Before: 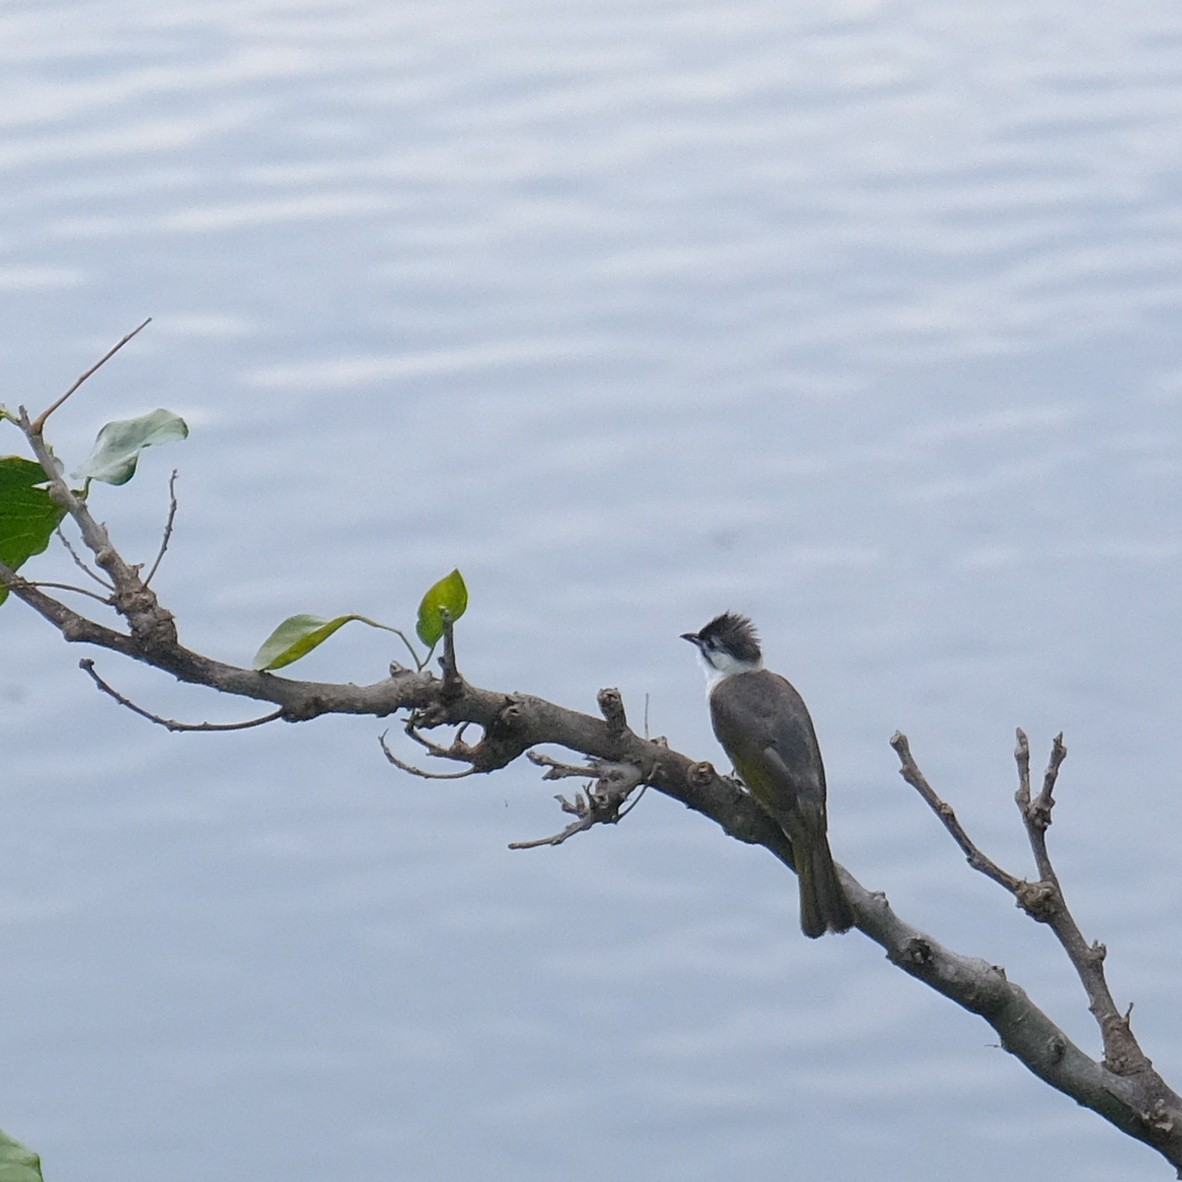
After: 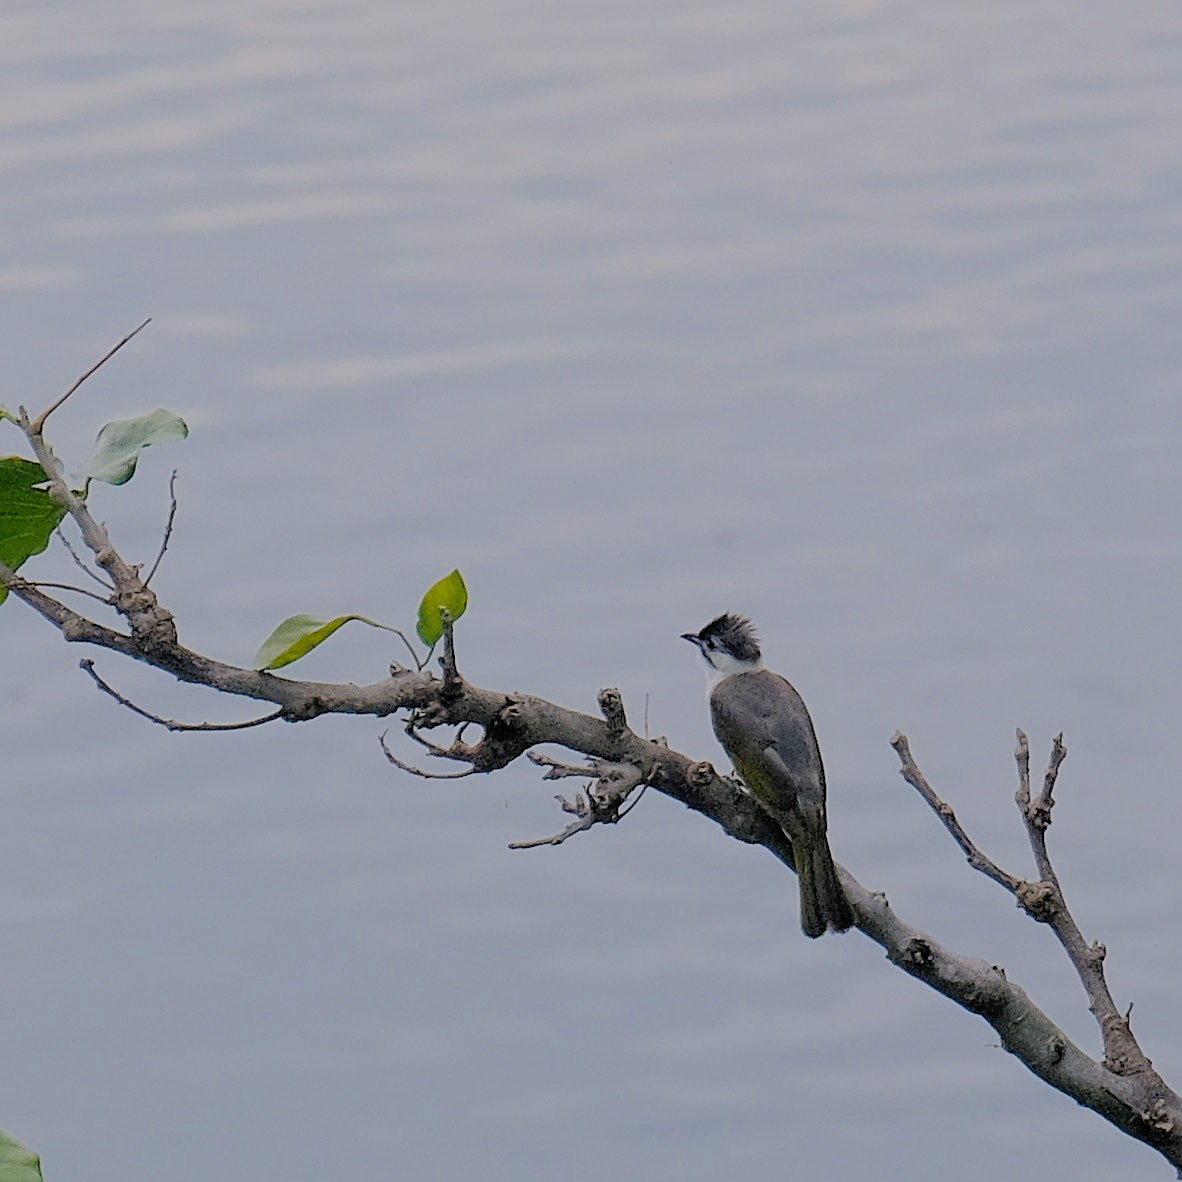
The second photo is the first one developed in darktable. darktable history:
filmic rgb: black relative exposure -4.49 EV, white relative exposure 6.57 EV, hardness 1.82, contrast 0.516
tone equalizer: -8 EV -0.402 EV, -7 EV -0.429 EV, -6 EV -0.333 EV, -5 EV -0.211 EV, -3 EV 0.192 EV, -2 EV 0.345 EV, -1 EV 0.364 EV, +0 EV 0.429 EV, edges refinement/feathering 500, mask exposure compensation -1.57 EV, preserve details no
sharpen: on, module defaults
color balance rgb: highlights gain › chroma 1.423%, highlights gain › hue 51.85°, linear chroma grading › global chroma 18.712%, perceptual saturation grading › global saturation 0.321%, saturation formula JzAzBz (2021)
velvia: strength 14.49%
